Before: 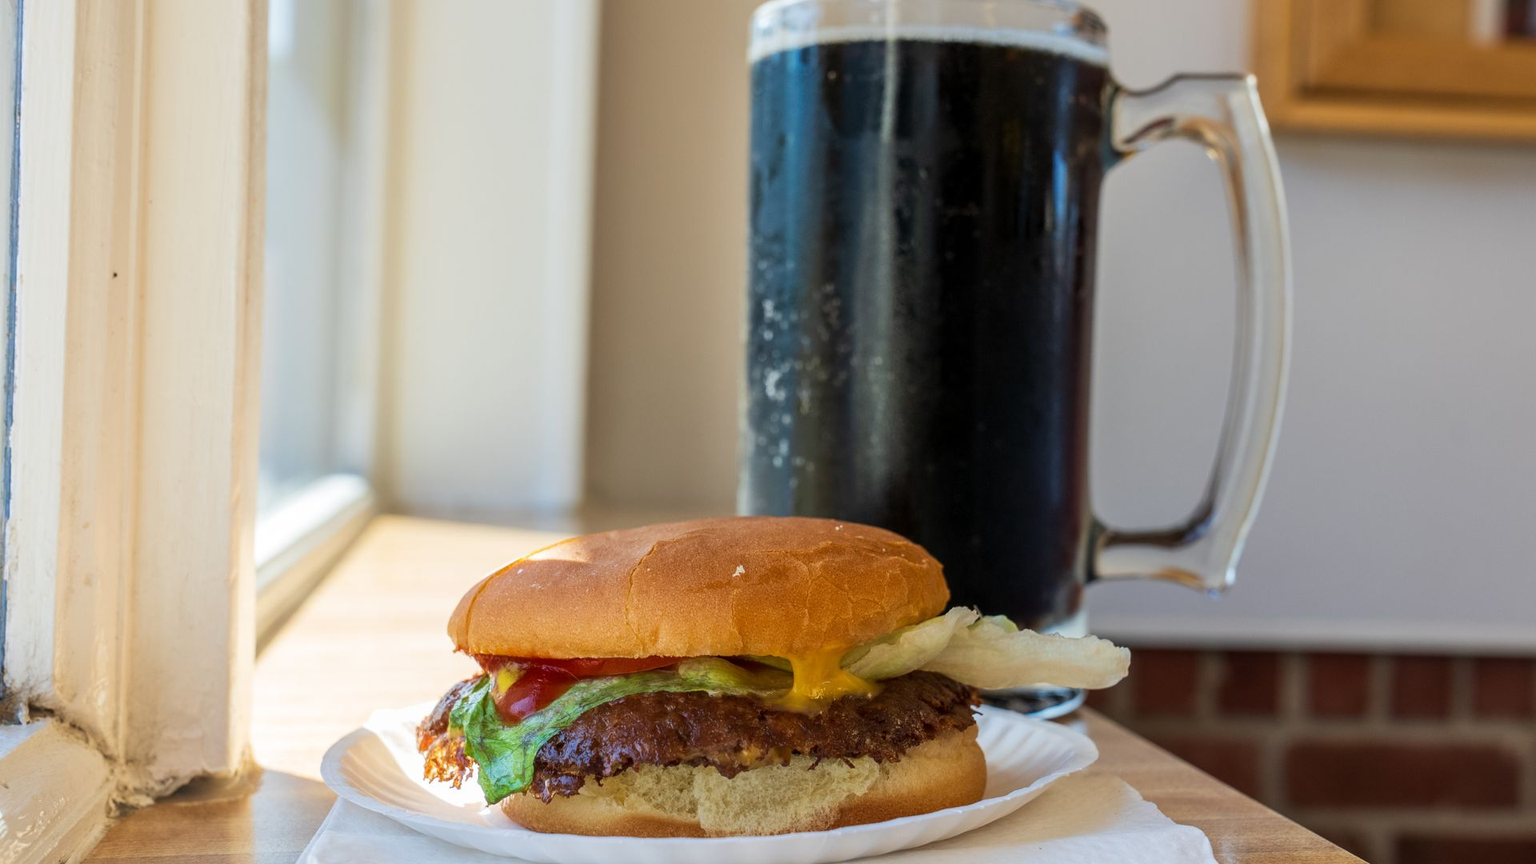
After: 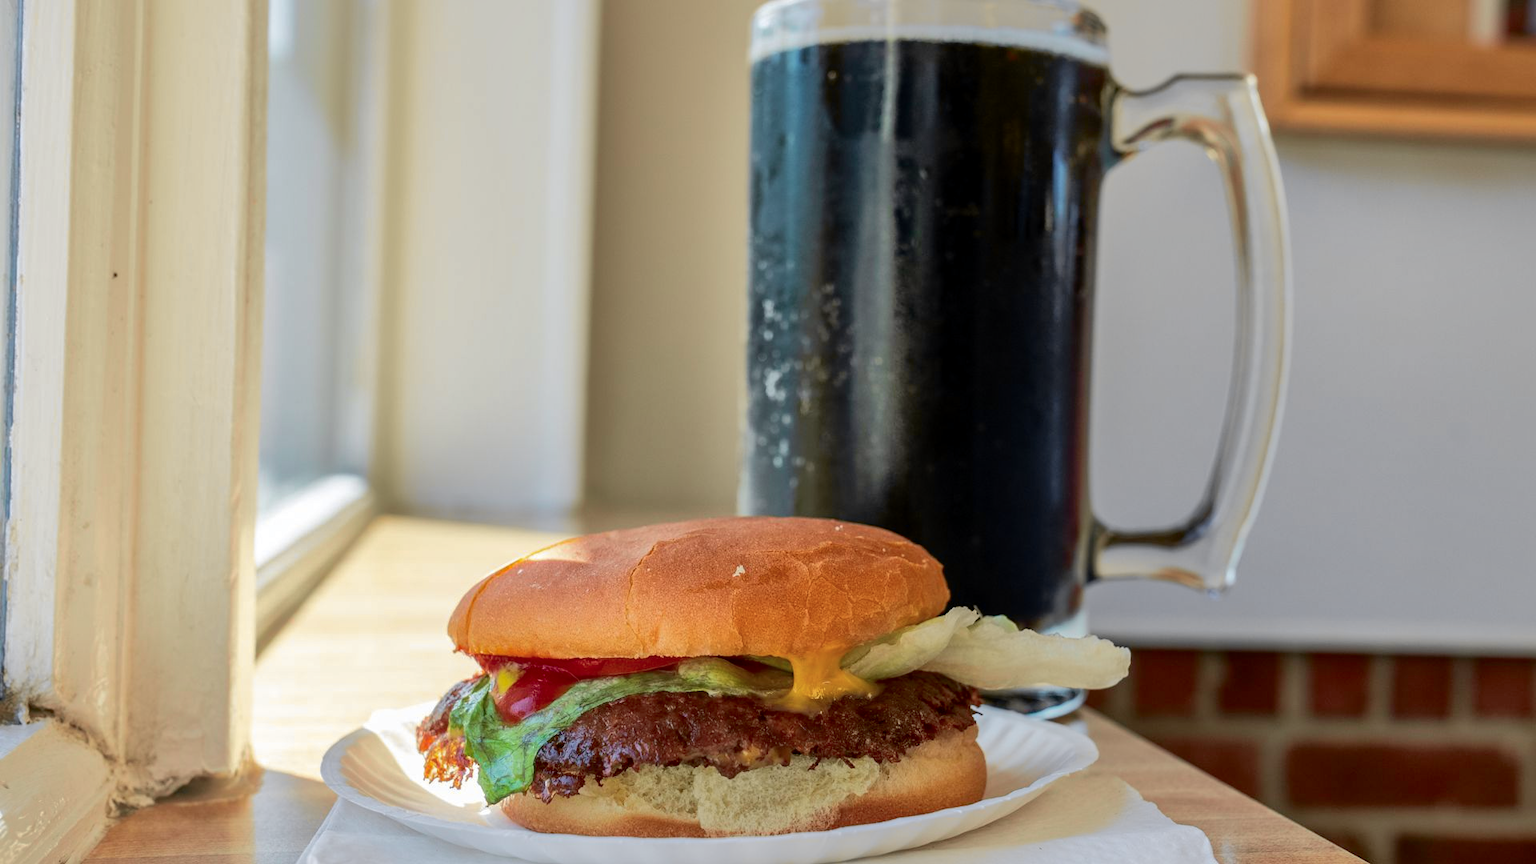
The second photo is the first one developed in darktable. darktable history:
tone curve: curves: ch0 [(0.003, 0) (0.066, 0.031) (0.163, 0.112) (0.264, 0.238) (0.395, 0.408) (0.517, 0.56) (0.684, 0.734) (0.791, 0.814) (1, 1)]; ch1 [(0, 0) (0.164, 0.115) (0.337, 0.332) (0.39, 0.398) (0.464, 0.461) (0.501, 0.5) (0.507, 0.5) (0.534, 0.532) (0.577, 0.59) (0.652, 0.681) (0.733, 0.749) (0.811, 0.796) (1, 1)]; ch2 [(0, 0) (0.337, 0.382) (0.464, 0.476) (0.501, 0.5) (0.527, 0.54) (0.551, 0.565) (0.6, 0.59) (0.687, 0.675) (1, 1)], color space Lab, independent channels, preserve colors none
shadows and highlights: on, module defaults
